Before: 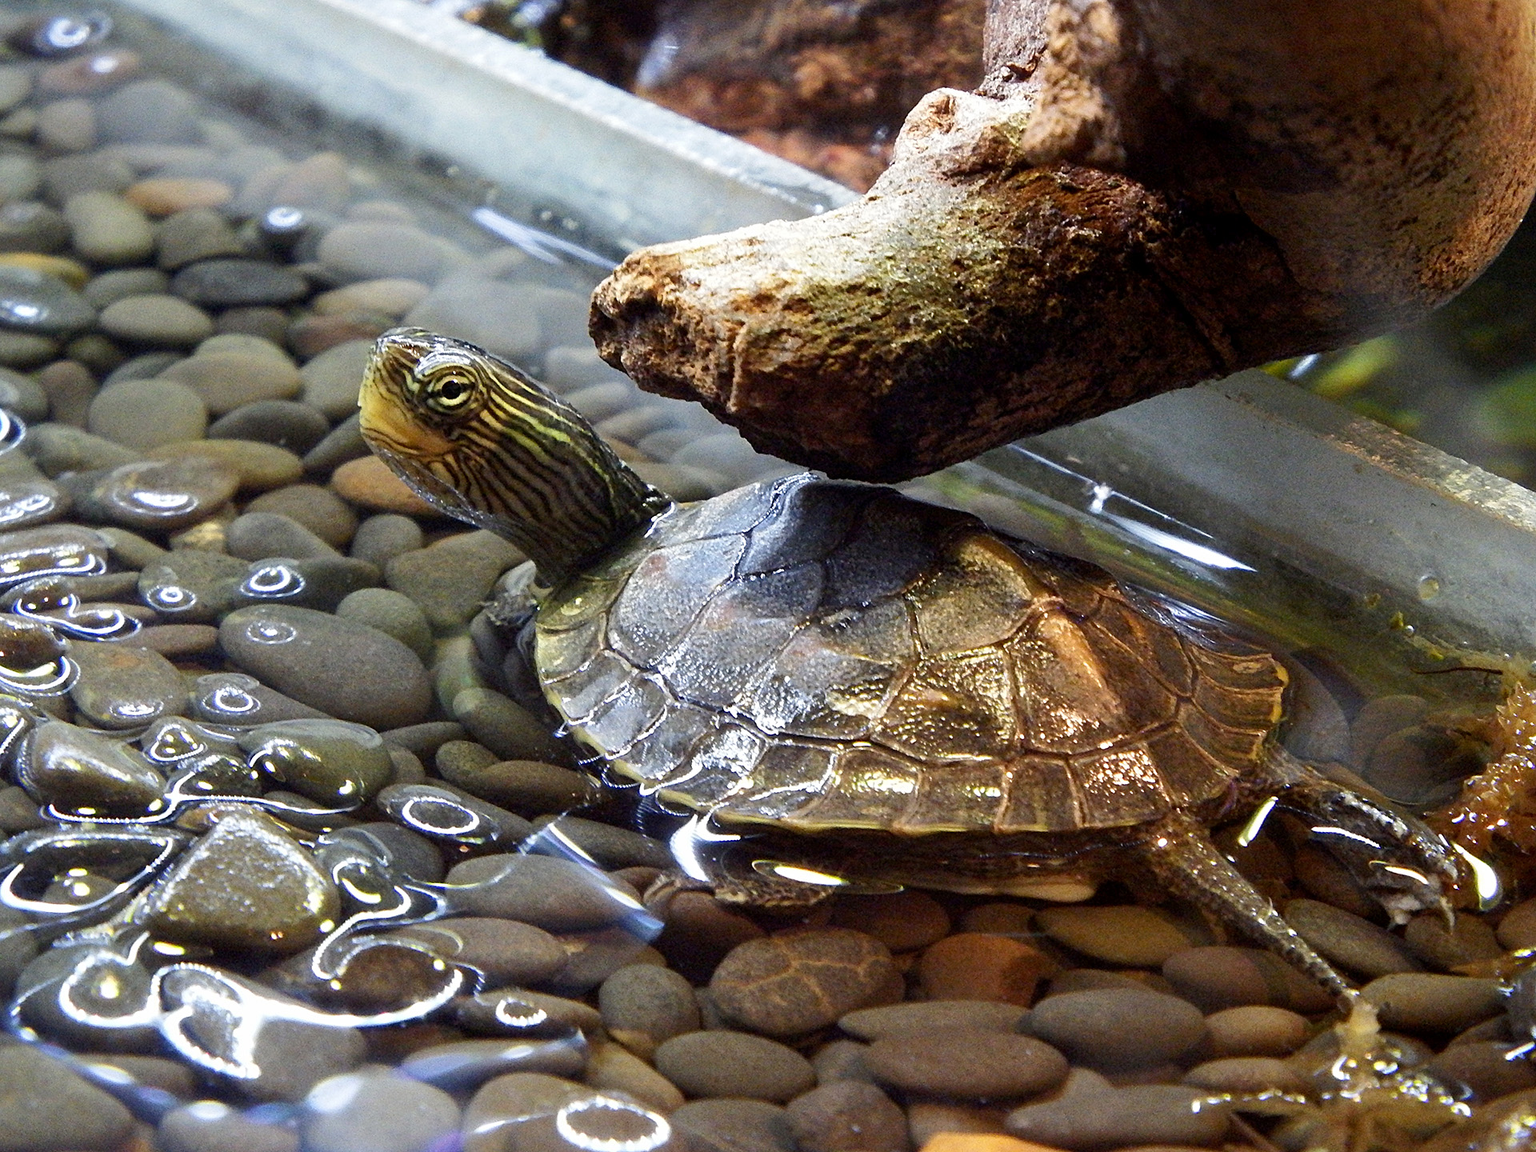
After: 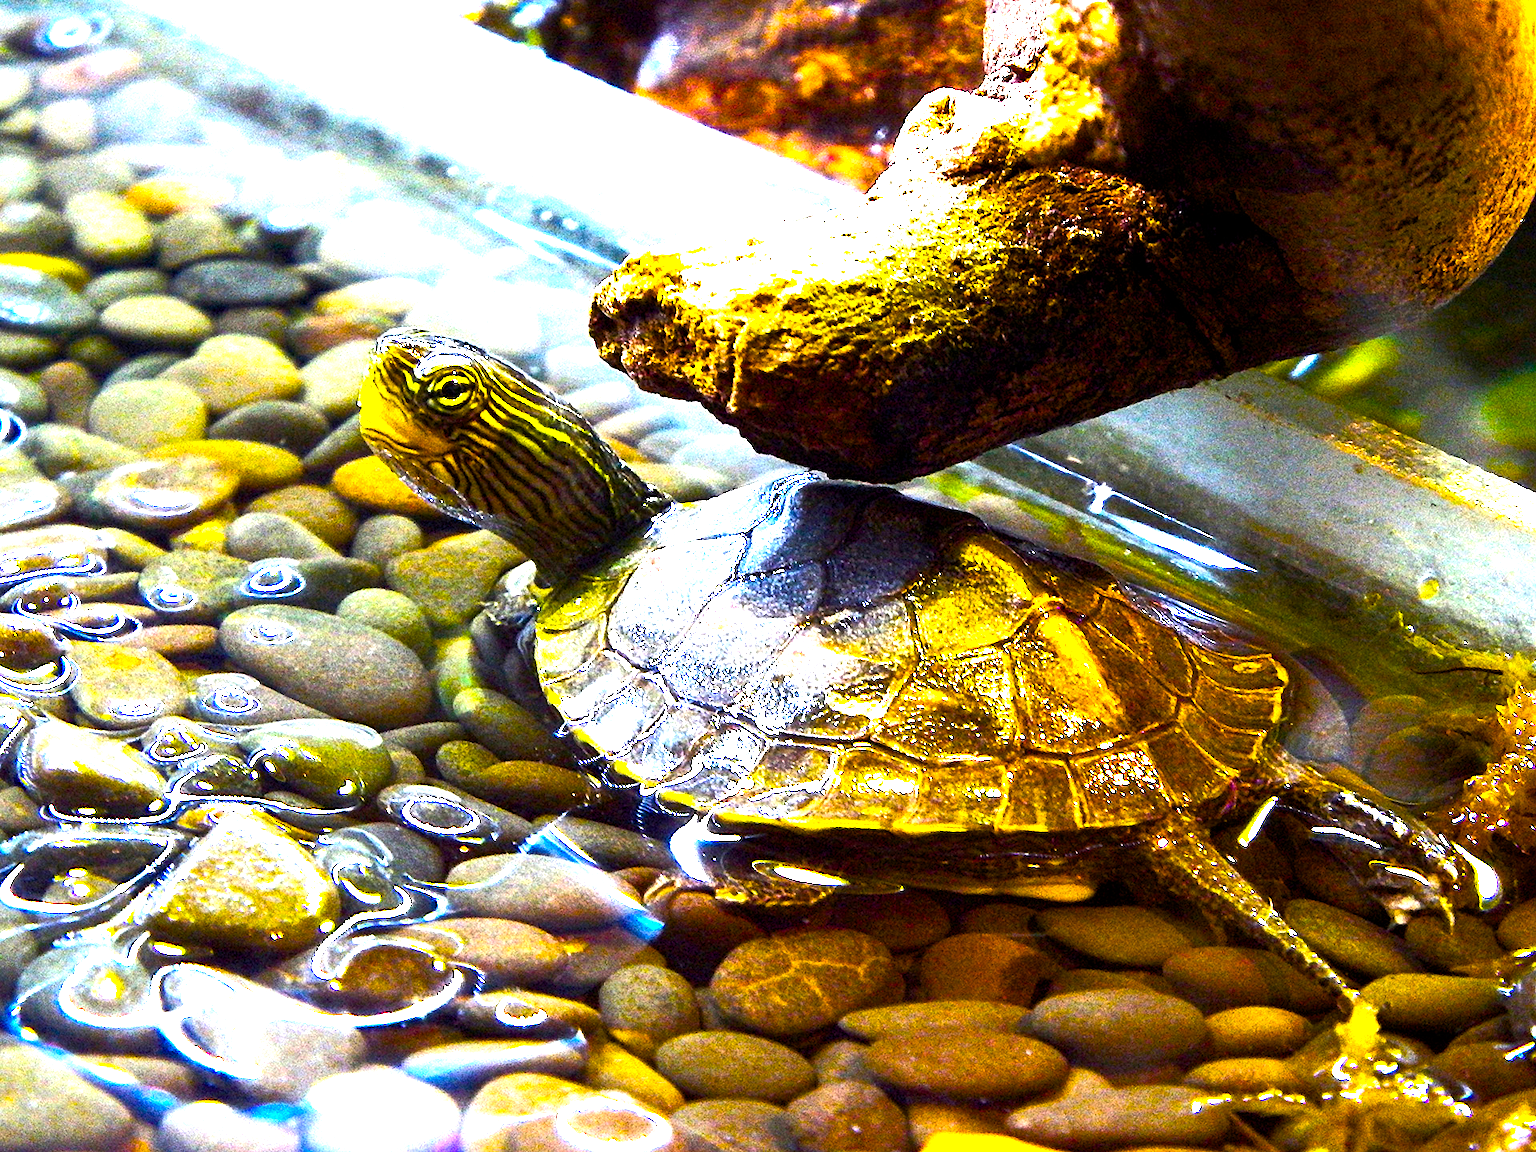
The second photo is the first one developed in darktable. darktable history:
contrast brightness saturation: saturation -0.05
color balance rgb: linear chroma grading › global chroma 20%, perceptual saturation grading › global saturation 65%, perceptual saturation grading › highlights 60%, perceptual saturation grading › mid-tones 50%, perceptual saturation grading › shadows 50%, perceptual brilliance grading › global brilliance 30%, perceptual brilliance grading › highlights 50%, perceptual brilliance grading › mid-tones 50%, perceptual brilliance grading › shadows -22%, global vibrance 20%
